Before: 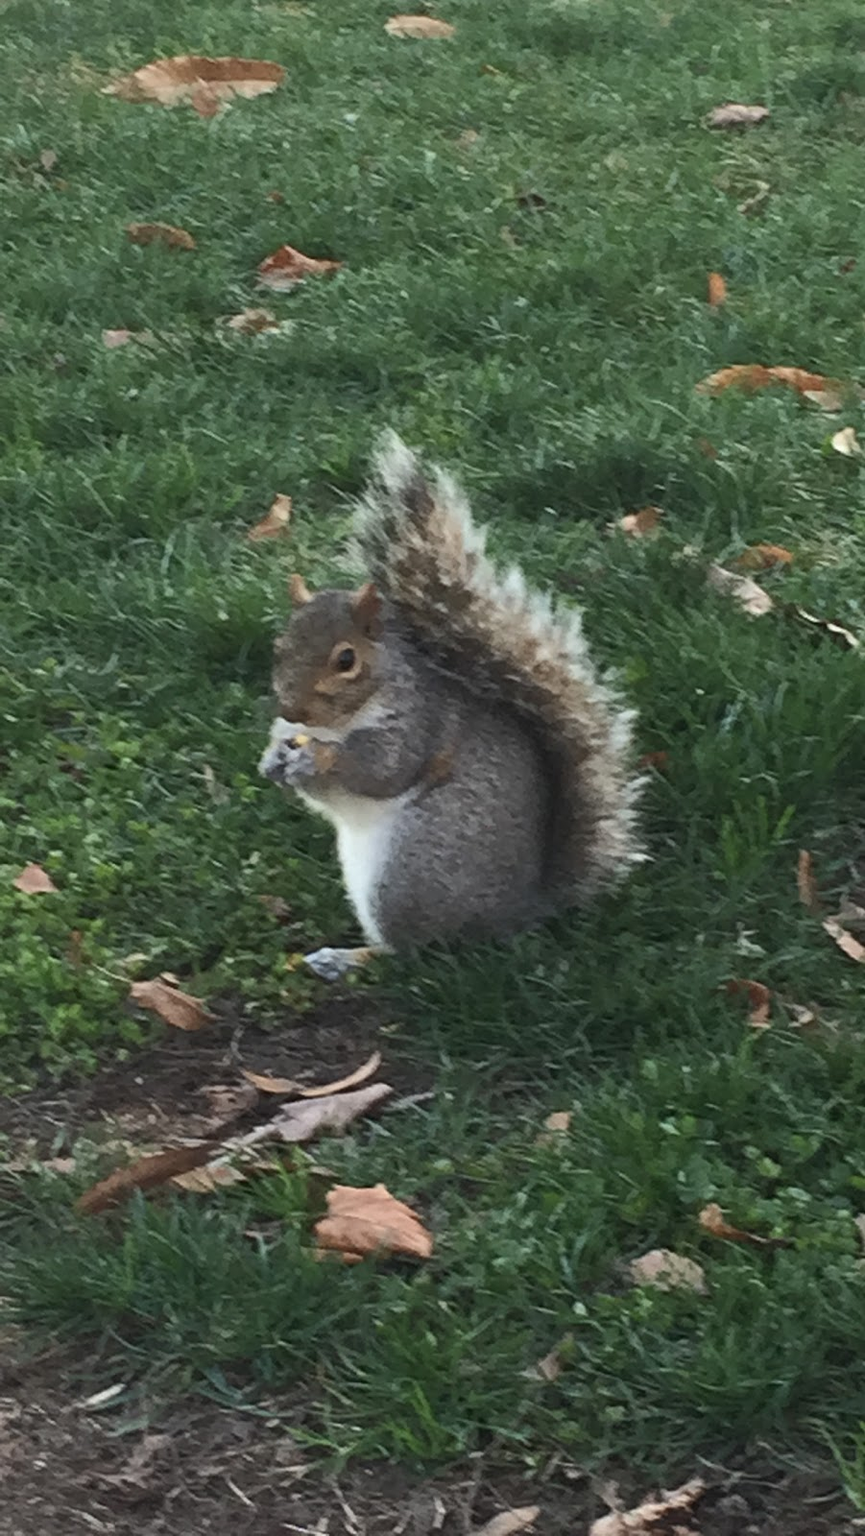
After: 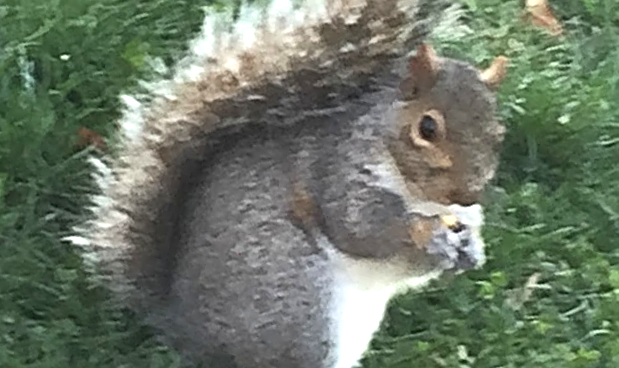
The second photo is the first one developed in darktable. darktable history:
crop and rotate: angle 16.12°, top 30.835%, bottom 35.653%
sharpen: on, module defaults
exposure: black level correction 0, exposure 0.9 EV, compensate highlight preservation false
